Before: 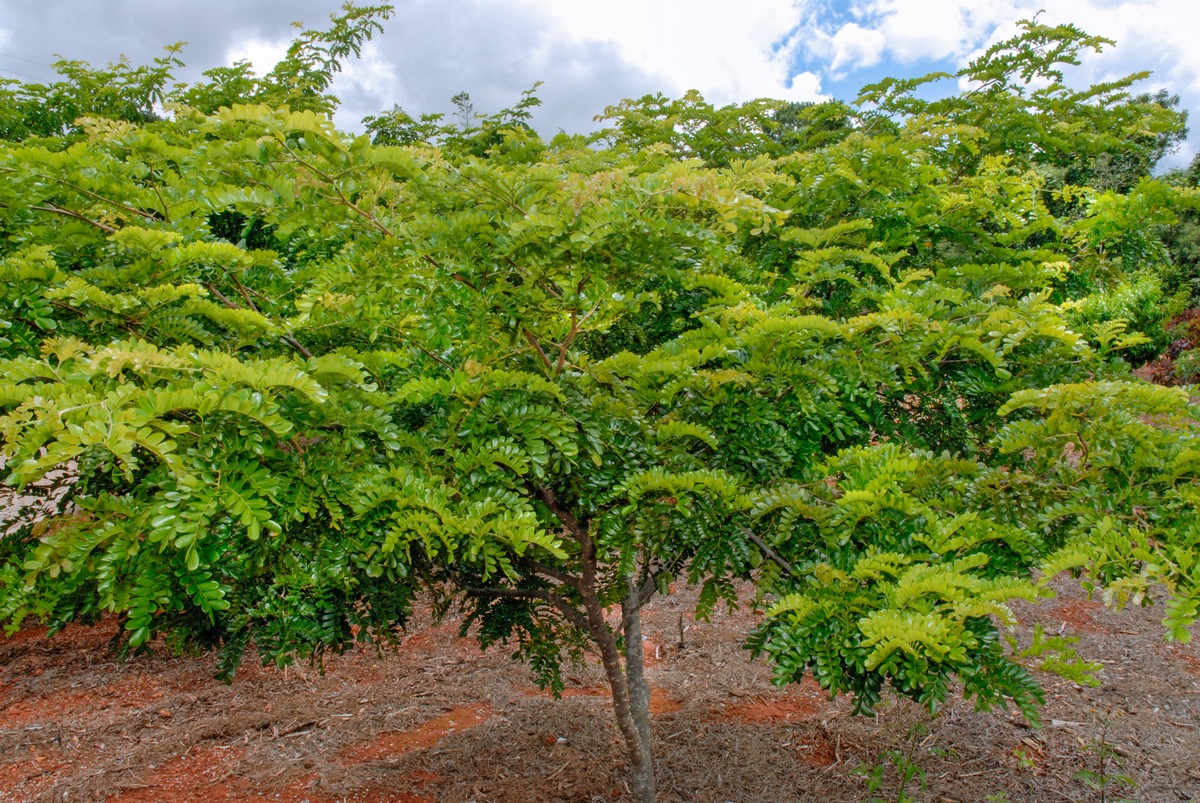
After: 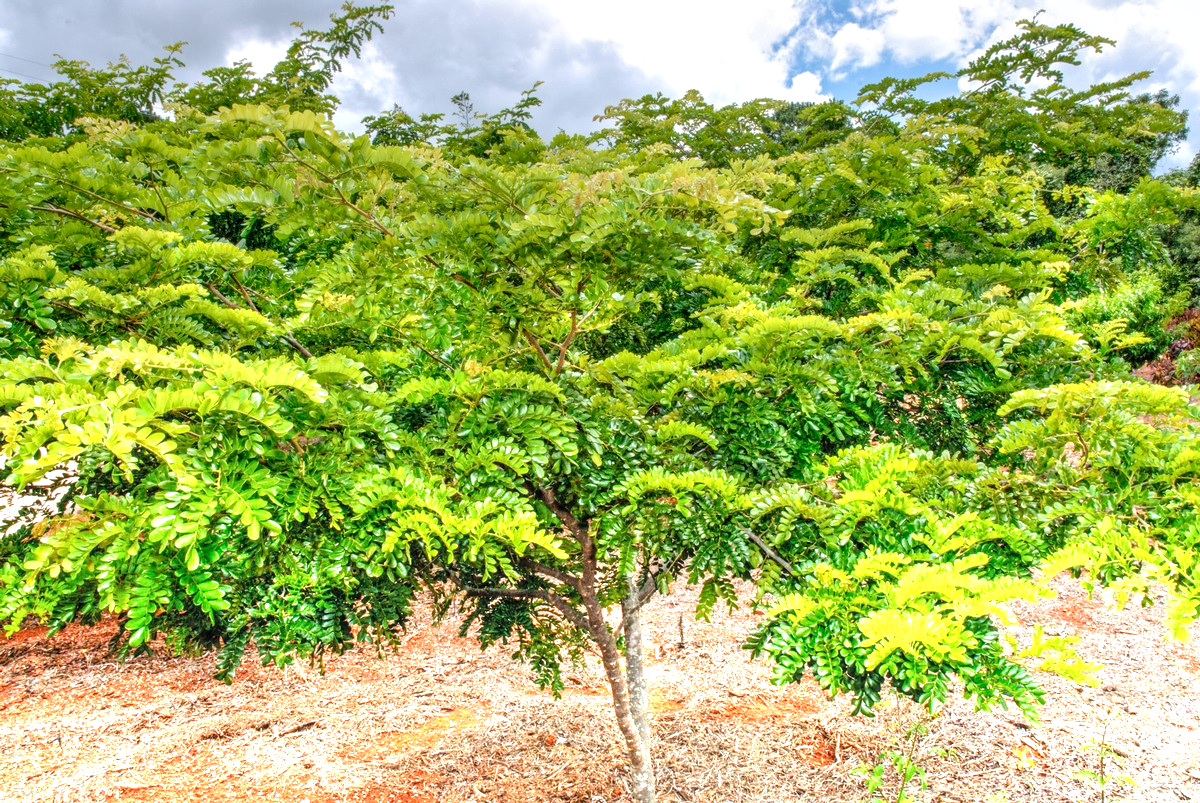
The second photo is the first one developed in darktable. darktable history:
local contrast: detail 130%
graduated density: density -3.9 EV
white balance: emerald 1
